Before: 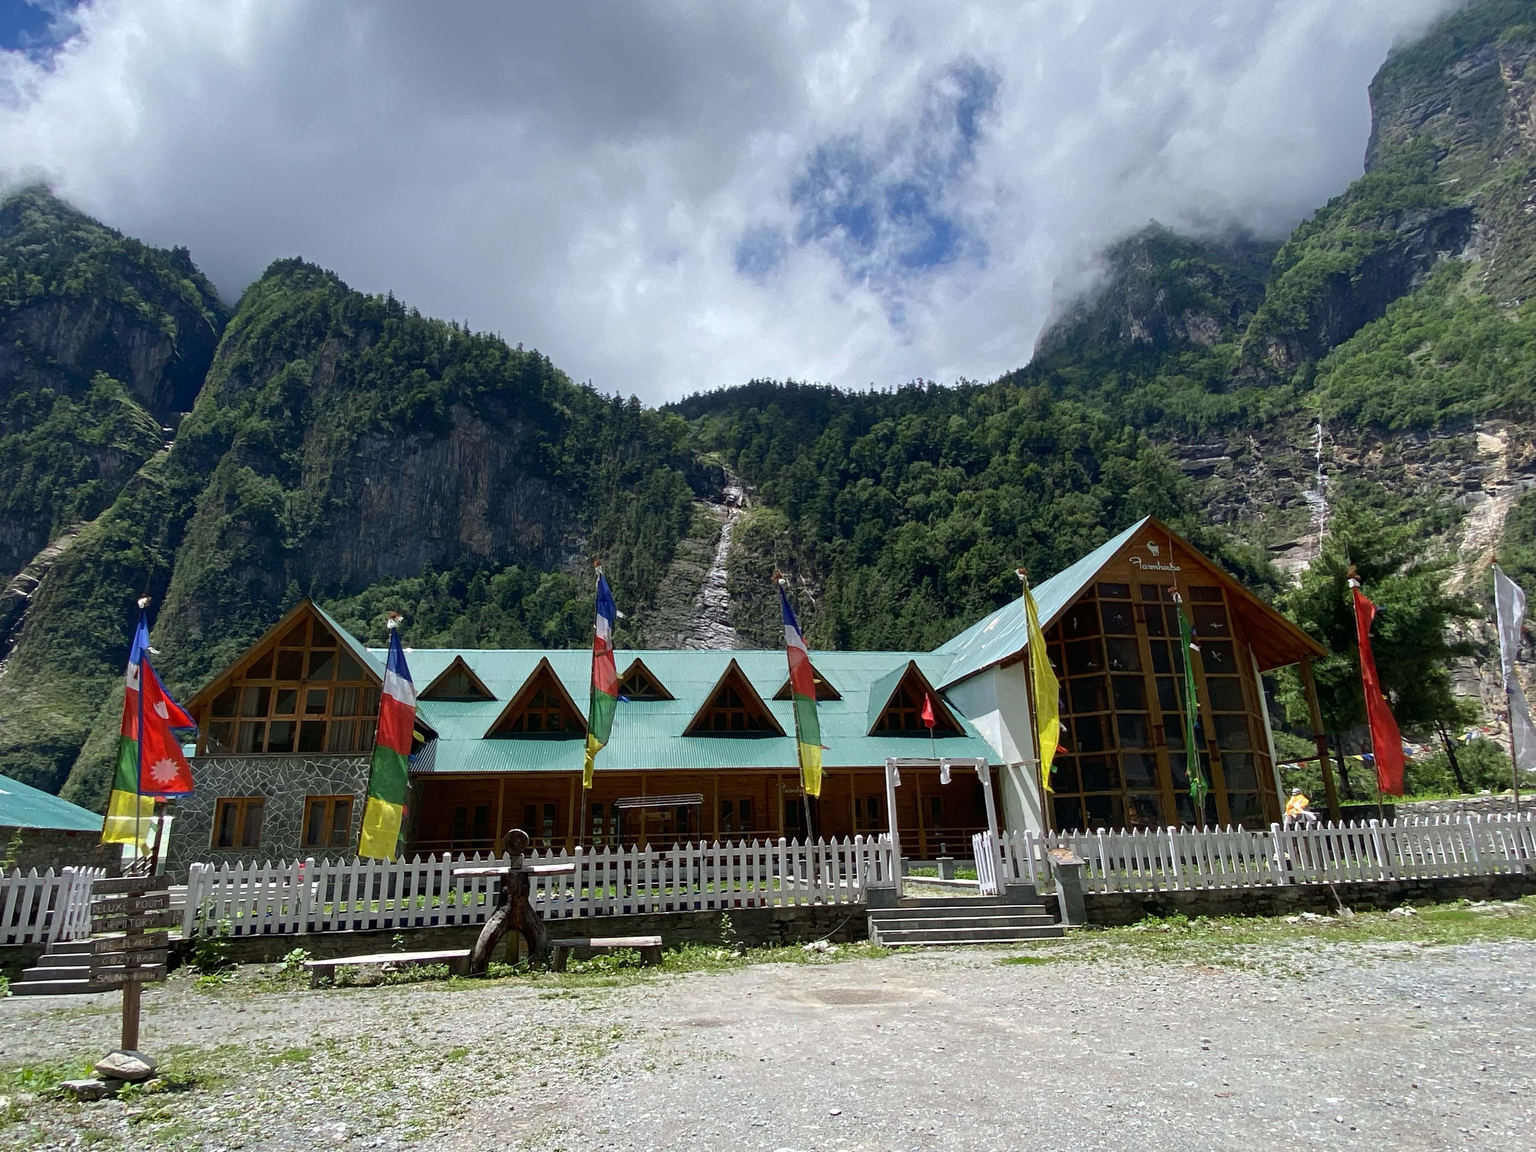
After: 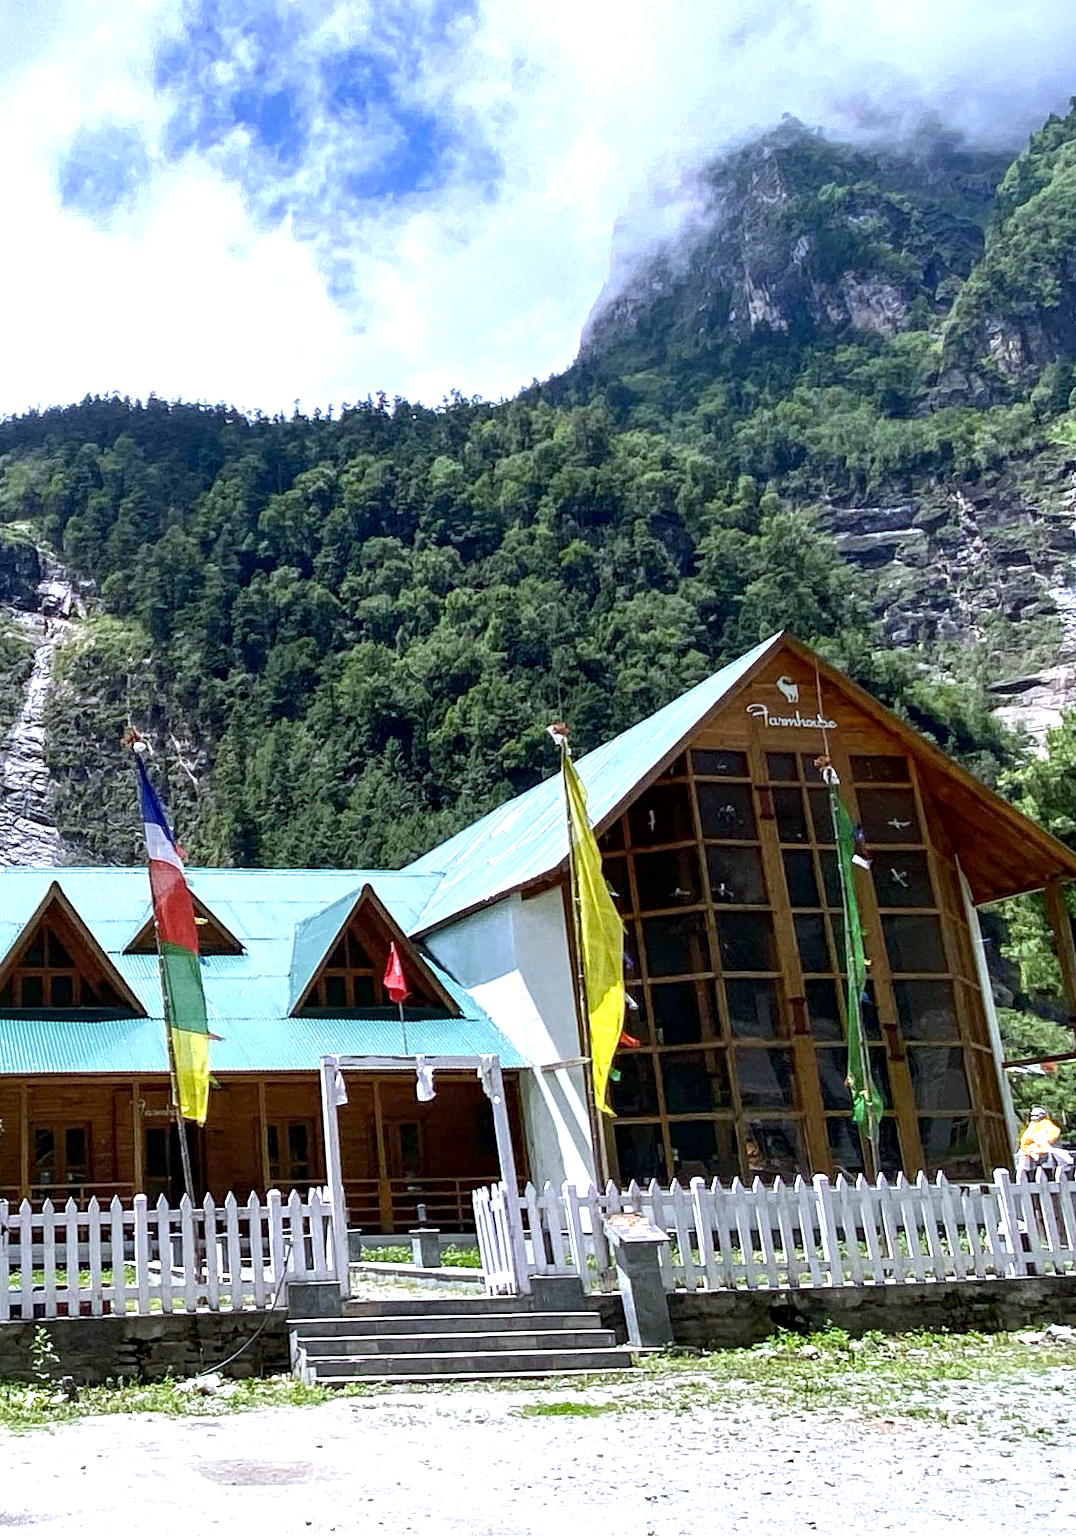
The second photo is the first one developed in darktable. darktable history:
exposure: exposure 1.089 EV, compensate highlight preservation false
crop: left 45.721%, top 13.393%, right 14.118%, bottom 10.01%
white balance: red 0.967, blue 1.119, emerald 0.756
local contrast: shadows 94%
